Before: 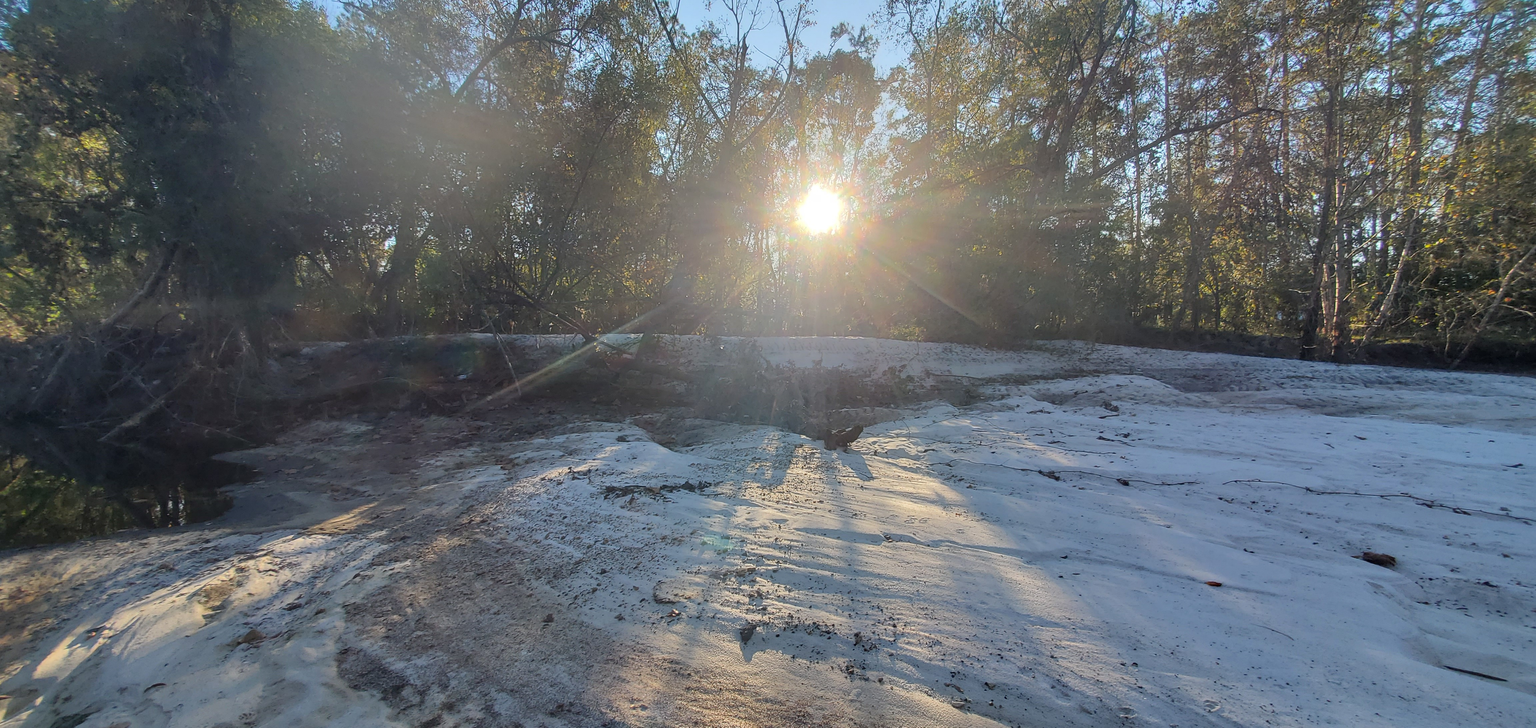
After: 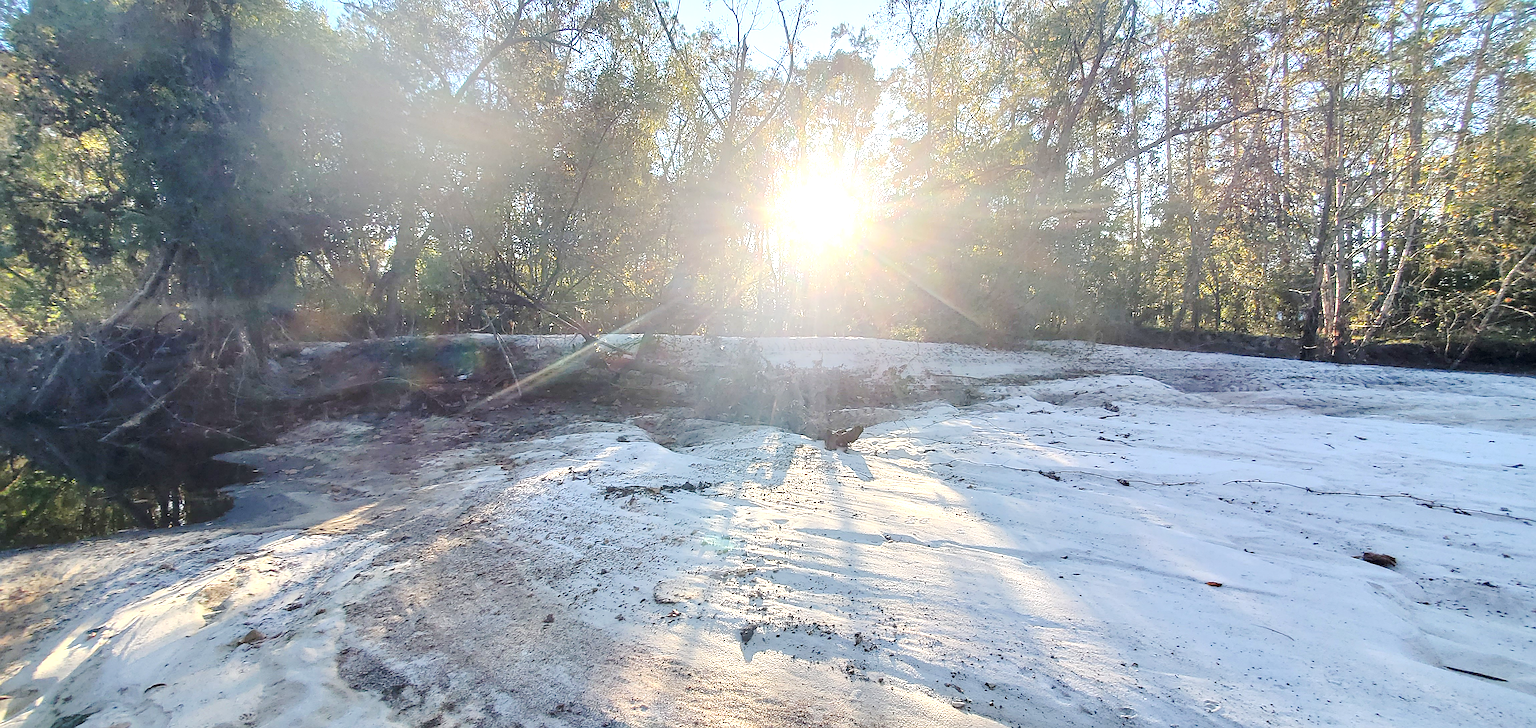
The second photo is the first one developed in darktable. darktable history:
exposure: black level correction 0, exposure 1.099 EV, compensate highlight preservation false
sharpen: radius 1.366, amount 1.248, threshold 0.754
tone curve: curves: ch0 [(0, 0) (0.037, 0.011) (0.131, 0.108) (0.279, 0.279) (0.476, 0.554) (0.617, 0.693) (0.704, 0.77) (0.813, 0.852) (0.916, 0.924) (1, 0.993)]; ch1 [(0, 0) (0.318, 0.278) (0.444, 0.427) (0.493, 0.492) (0.508, 0.502) (0.534, 0.529) (0.562, 0.563) (0.626, 0.662) (0.746, 0.764) (1, 1)]; ch2 [(0, 0) (0.316, 0.292) (0.381, 0.37) (0.423, 0.448) (0.476, 0.492) (0.502, 0.498) (0.522, 0.518) (0.533, 0.532) (0.586, 0.631) (0.634, 0.663) (0.7, 0.7) (0.861, 0.808) (1, 0.951)], preserve colors none
